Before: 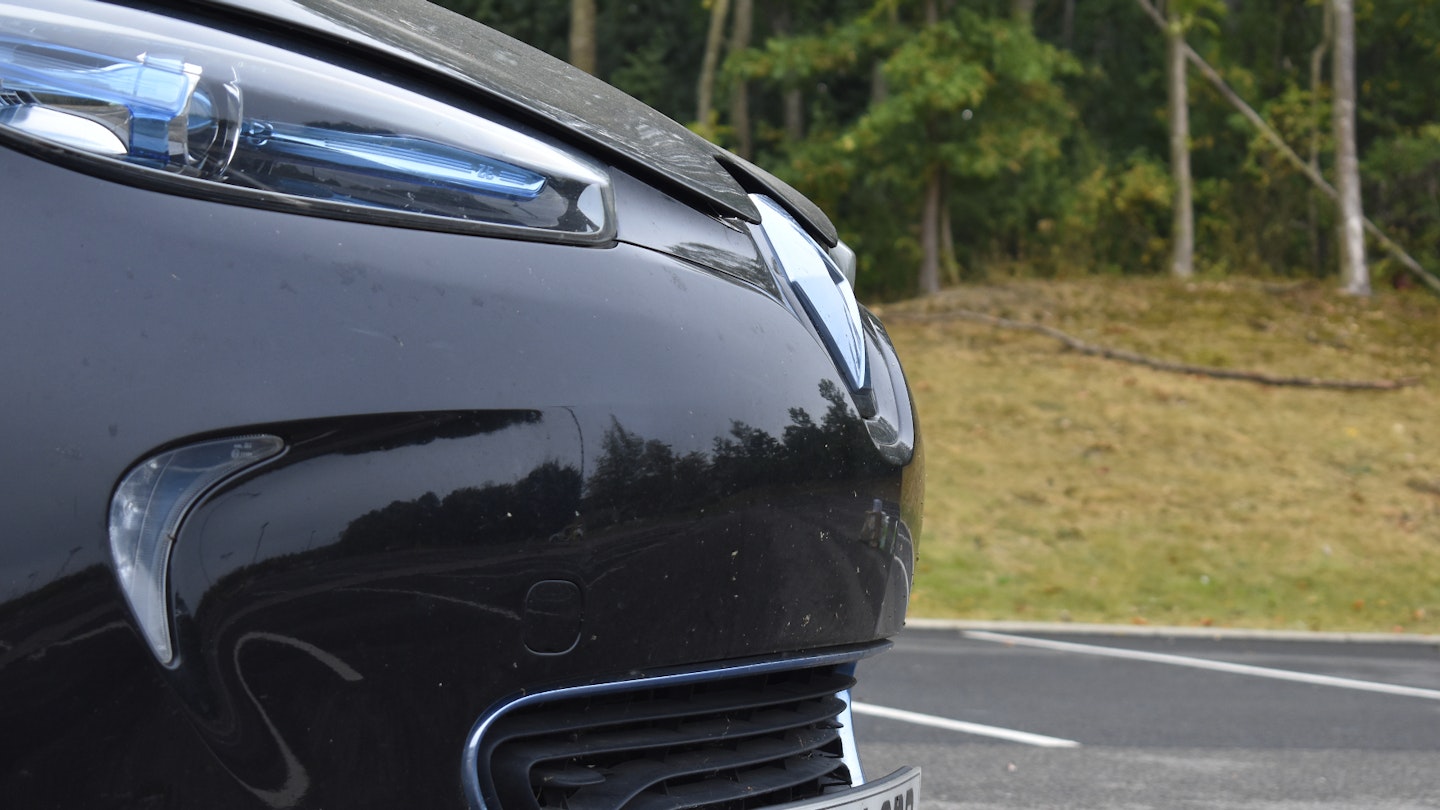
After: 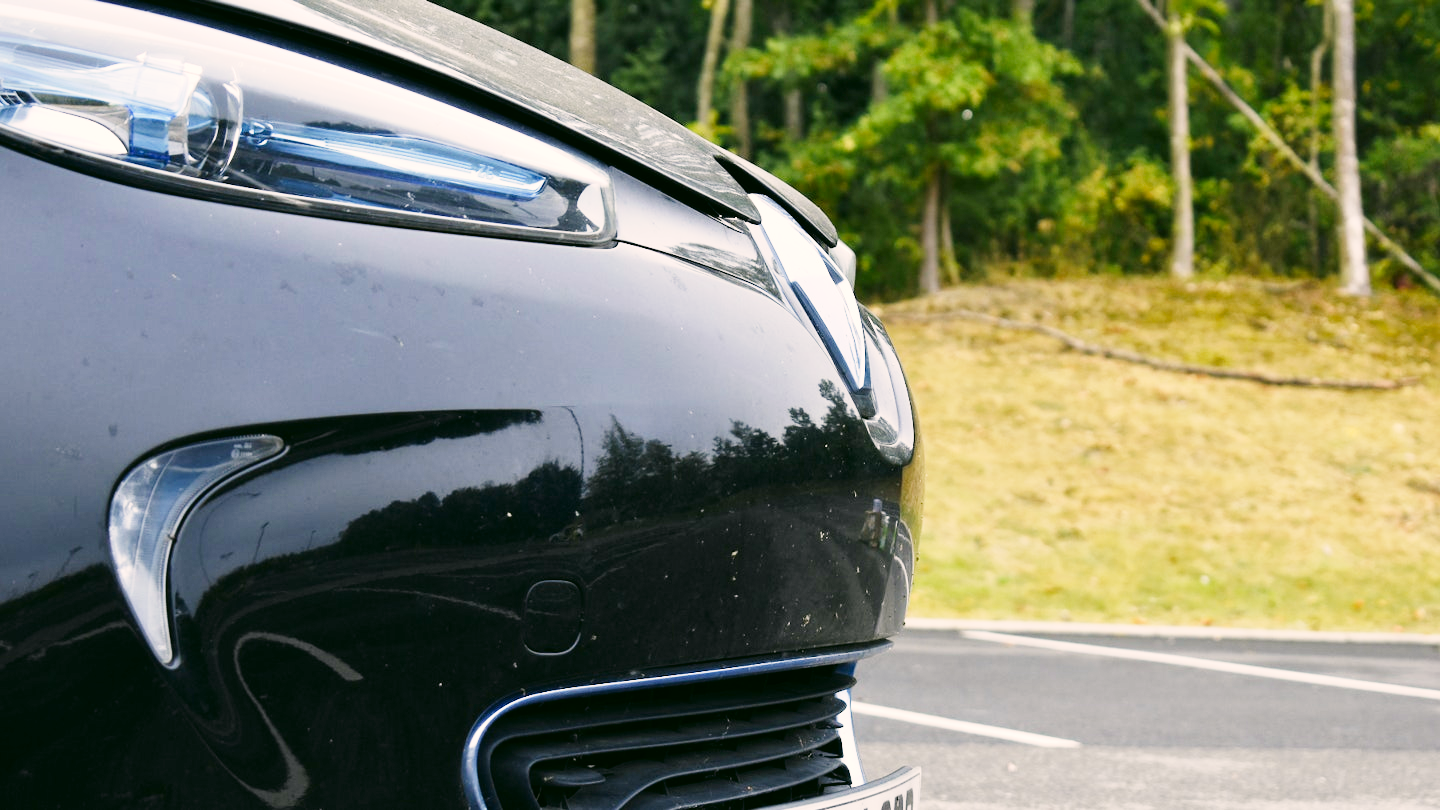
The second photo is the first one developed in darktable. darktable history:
color correction: highlights a* 4.02, highlights b* 4.98, shadows a* -7.55, shadows b* 4.98
base curve: curves: ch0 [(0, 0) (0, 0.001) (0.001, 0.001) (0.004, 0.002) (0.007, 0.004) (0.015, 0.013) (0.033, 0.045) (0.052, 0.096) (0.075, 0.17) (0.099, 0.241) (0.163, 0.42) (0.219, 0.55) (0.259, 0.616) (0.327, 0.722) (0.365, 0.765) (0.522, 0.873) (0.547, 0.881) (0.689, 0.919) (0.826, 0.952) (1, 1)], preserve colors none
